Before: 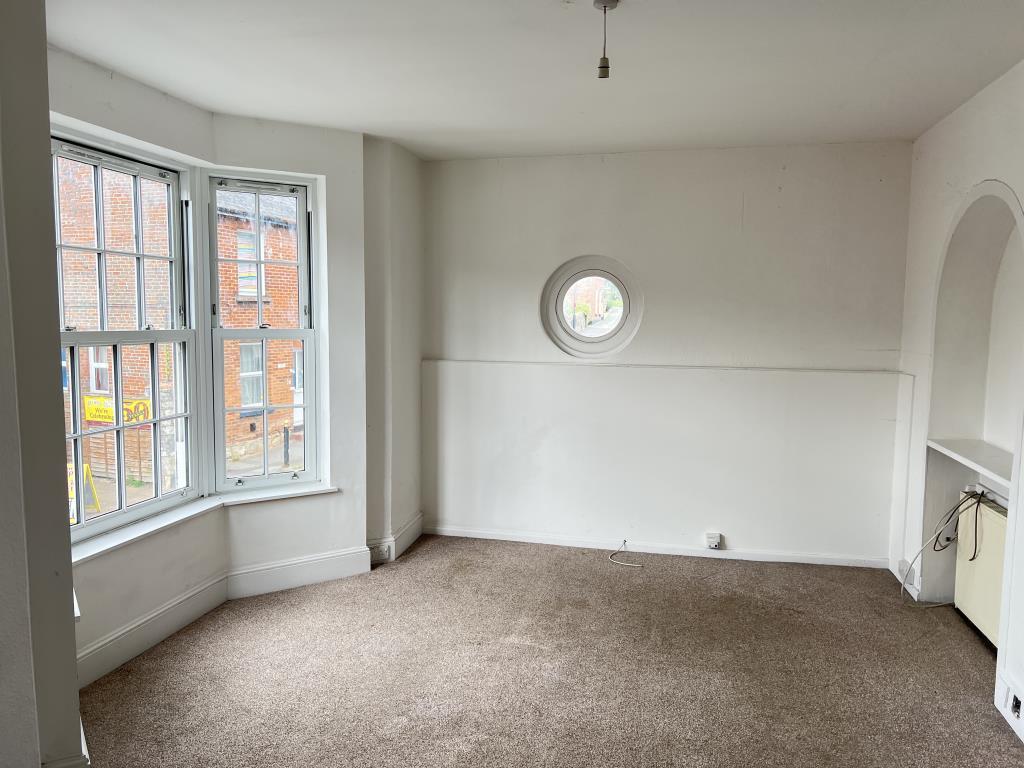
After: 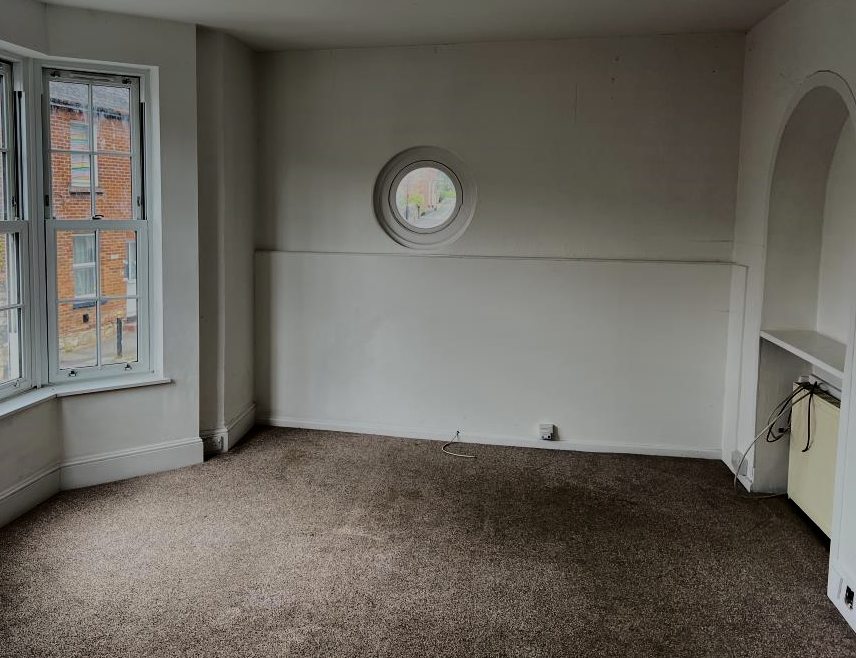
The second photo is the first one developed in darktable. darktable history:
exposure: exposure 0.191 EV, compensate highlight preservation false
color balance rgb: perceptual brilliance grading › global brilliance -48.39%
graduated density: on, module defaults
crop: left 16.315%, top 14.246%
contrast brightness saturation: brightness -0.02, saturation 0.35
velvia: strength 15%
rgb curve: curves: ch0 [(0, 0) (0.21, 0.15) (0.24, 0.21) (0.5, 0.75) (0.75, 0.96) (0.89, 0.99) (1, 1)]; ch1 [(0, 0.02) (0.21, 0.13) (0.25, 0.2) (0.5, 0.67) (0.75, 0.9) (0.89, 0.97) (1, 1)]; ch2 [(0, 0.02) (0.21, 0.13) (0.25, 0.2) (0.5, 0.67) (0.75, 0.9) (0.89, 0.97) (1, 1)], compensate middle gray true
